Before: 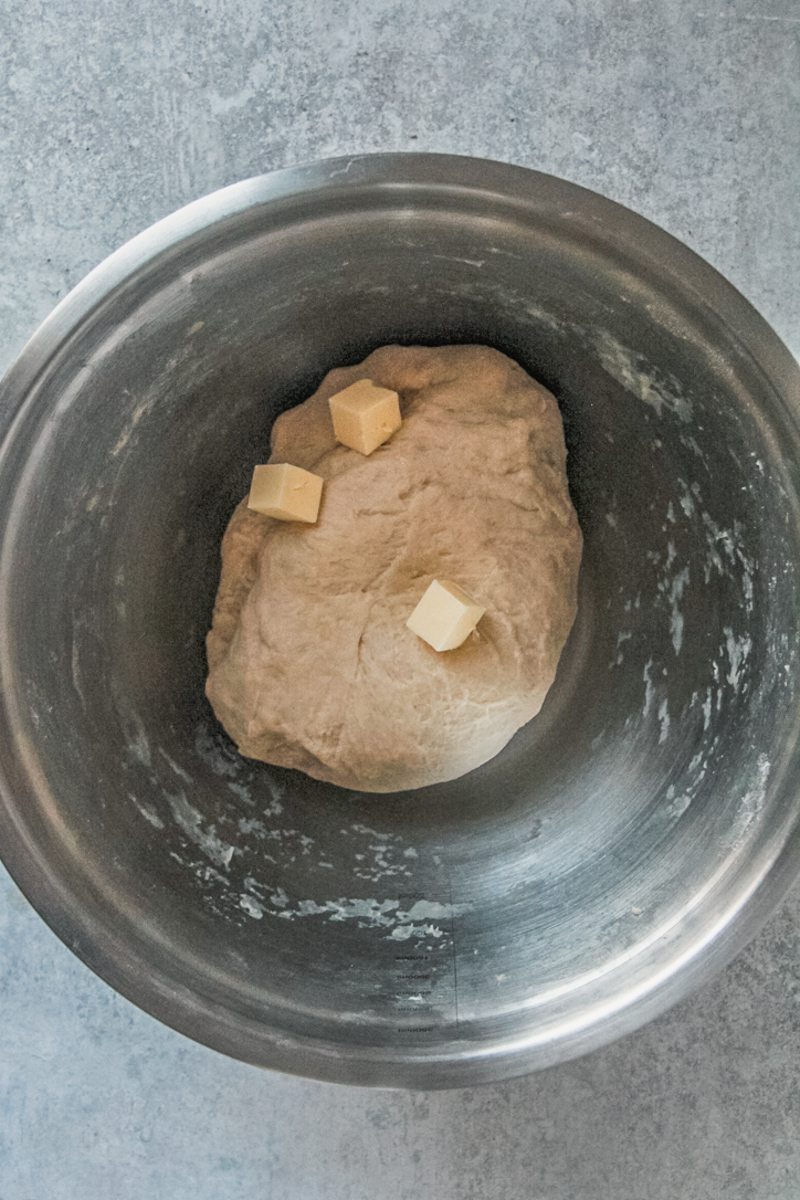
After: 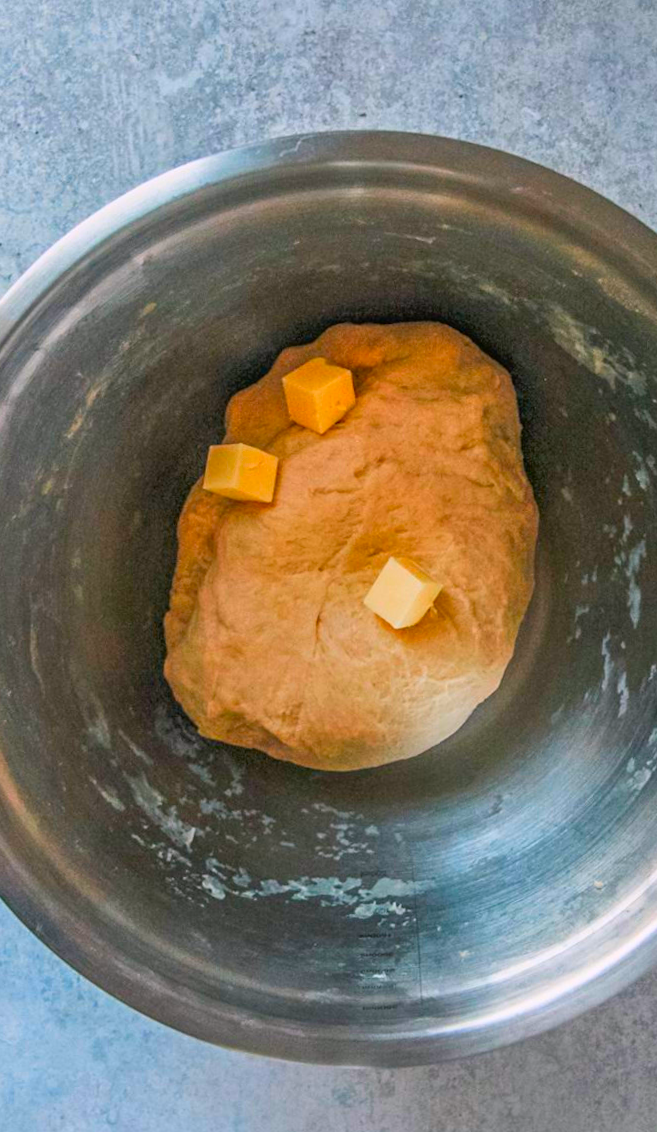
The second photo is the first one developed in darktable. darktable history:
color correction: highlights a* 1.59, highlights b* -1.7, saturation 2.48
crop and rotate: angle 1°, left 4.281%, top 0.642%, right 11.383%, bottom 2.486%
